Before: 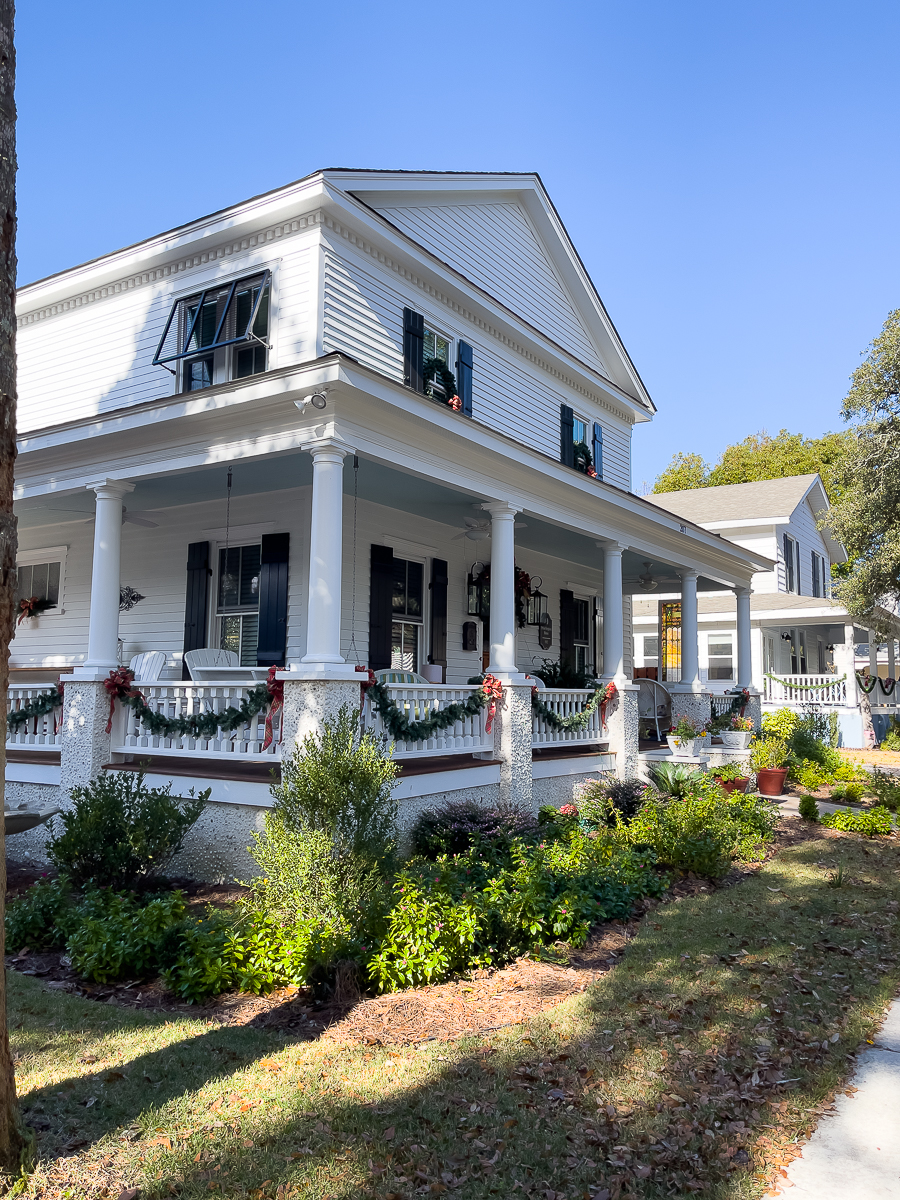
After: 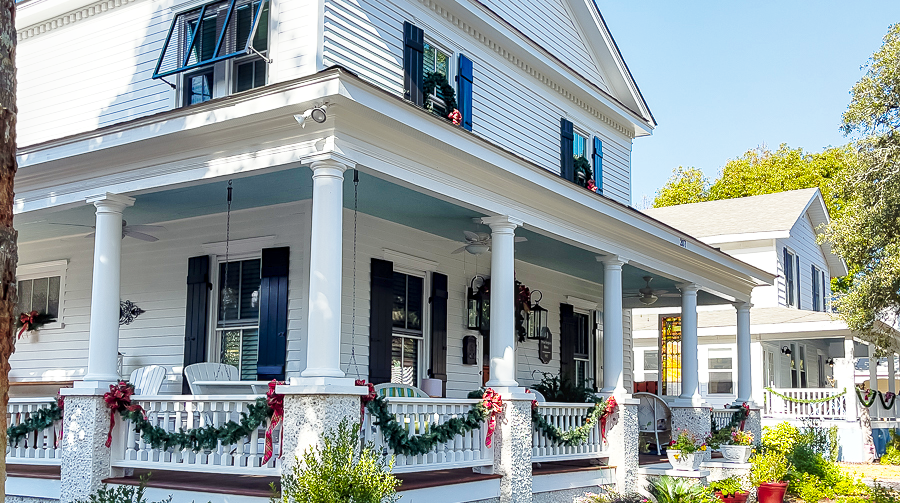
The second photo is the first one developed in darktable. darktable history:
crop and rotate: top 23.857%, bottom 34.175%
local contrast: on, module defaults
color calibration: output R [0.972, 0.068, -0.094, 0], output G [-0.178, 1.216, -0.086, 0], output B [0.095, -0.136, 0.98, 0], illuminant same as pipeline (D50), adaptation XYZ, x 0.345, y 0.358, temperature 5019.22 K
exposure: compensate exposure bias true, compensate highlight preservation false
shadows and highlights: on, module defaults
sharpen: amount 0.214
base curve: curves: ch0 [(0, 0) (0.032, 0.037) (0.105, 0.228) (0.435, 0.76) (0.856, 0.983) (1, 1)], preserve colors none
